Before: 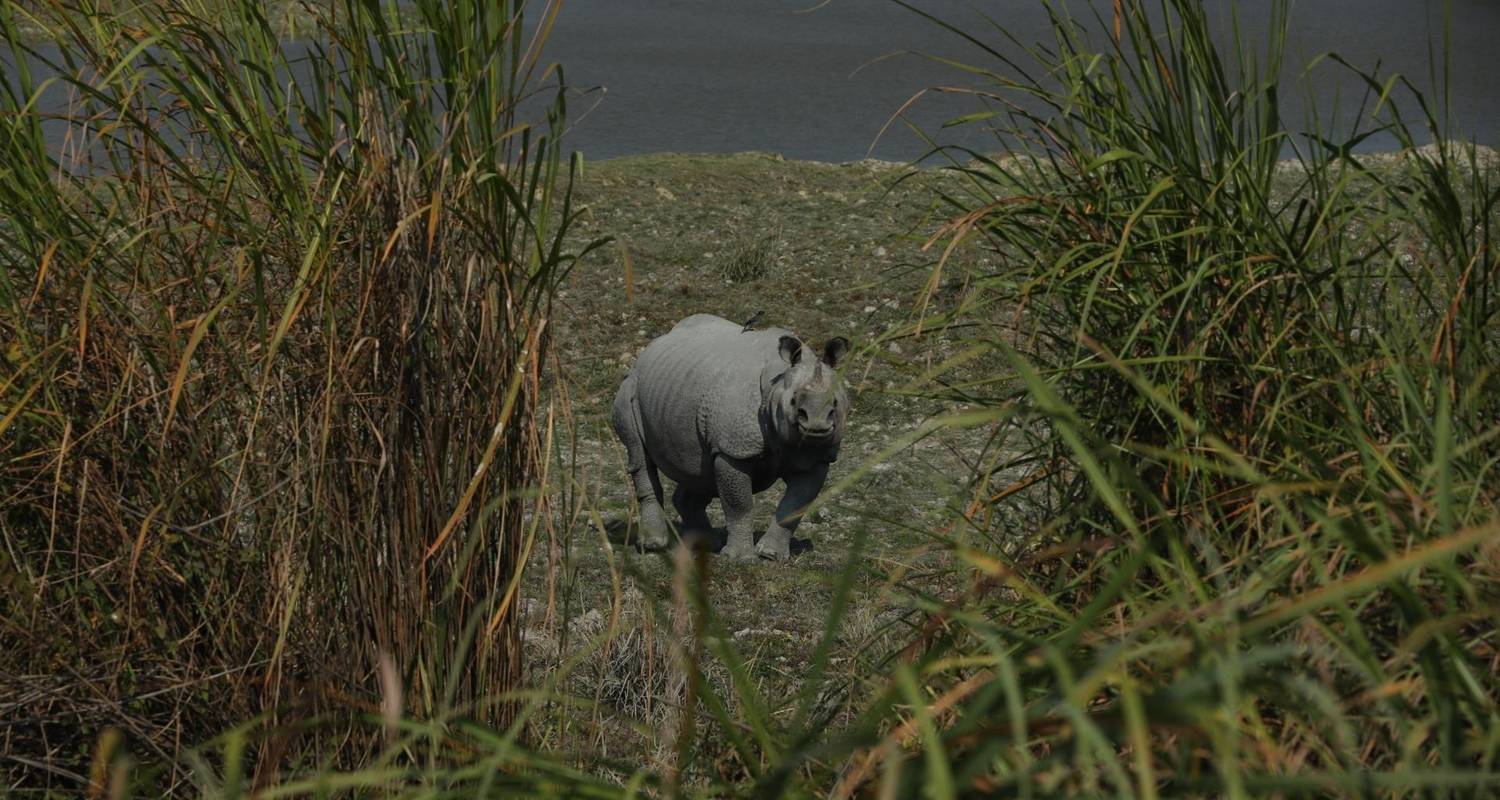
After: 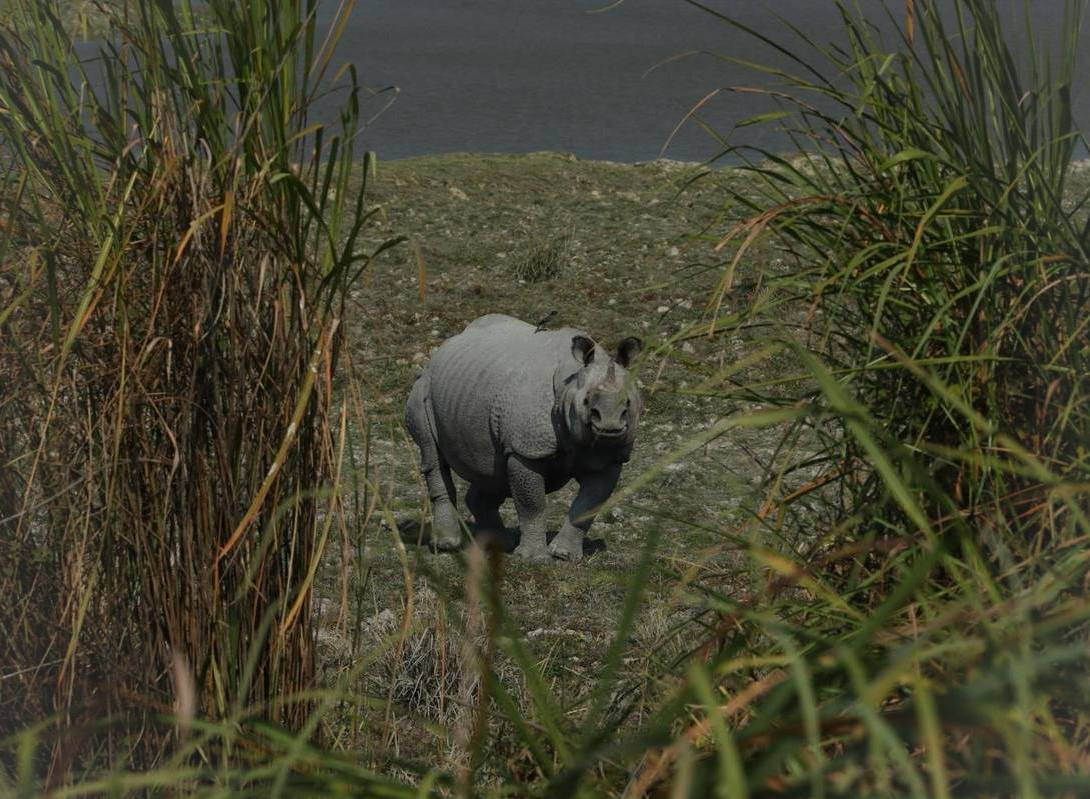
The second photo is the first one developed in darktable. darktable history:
vignetting: fall-off radius 61.15%, brightness 0.035, saturation 0.001
crop: left 13.815%, top 0%, right 13.463%
